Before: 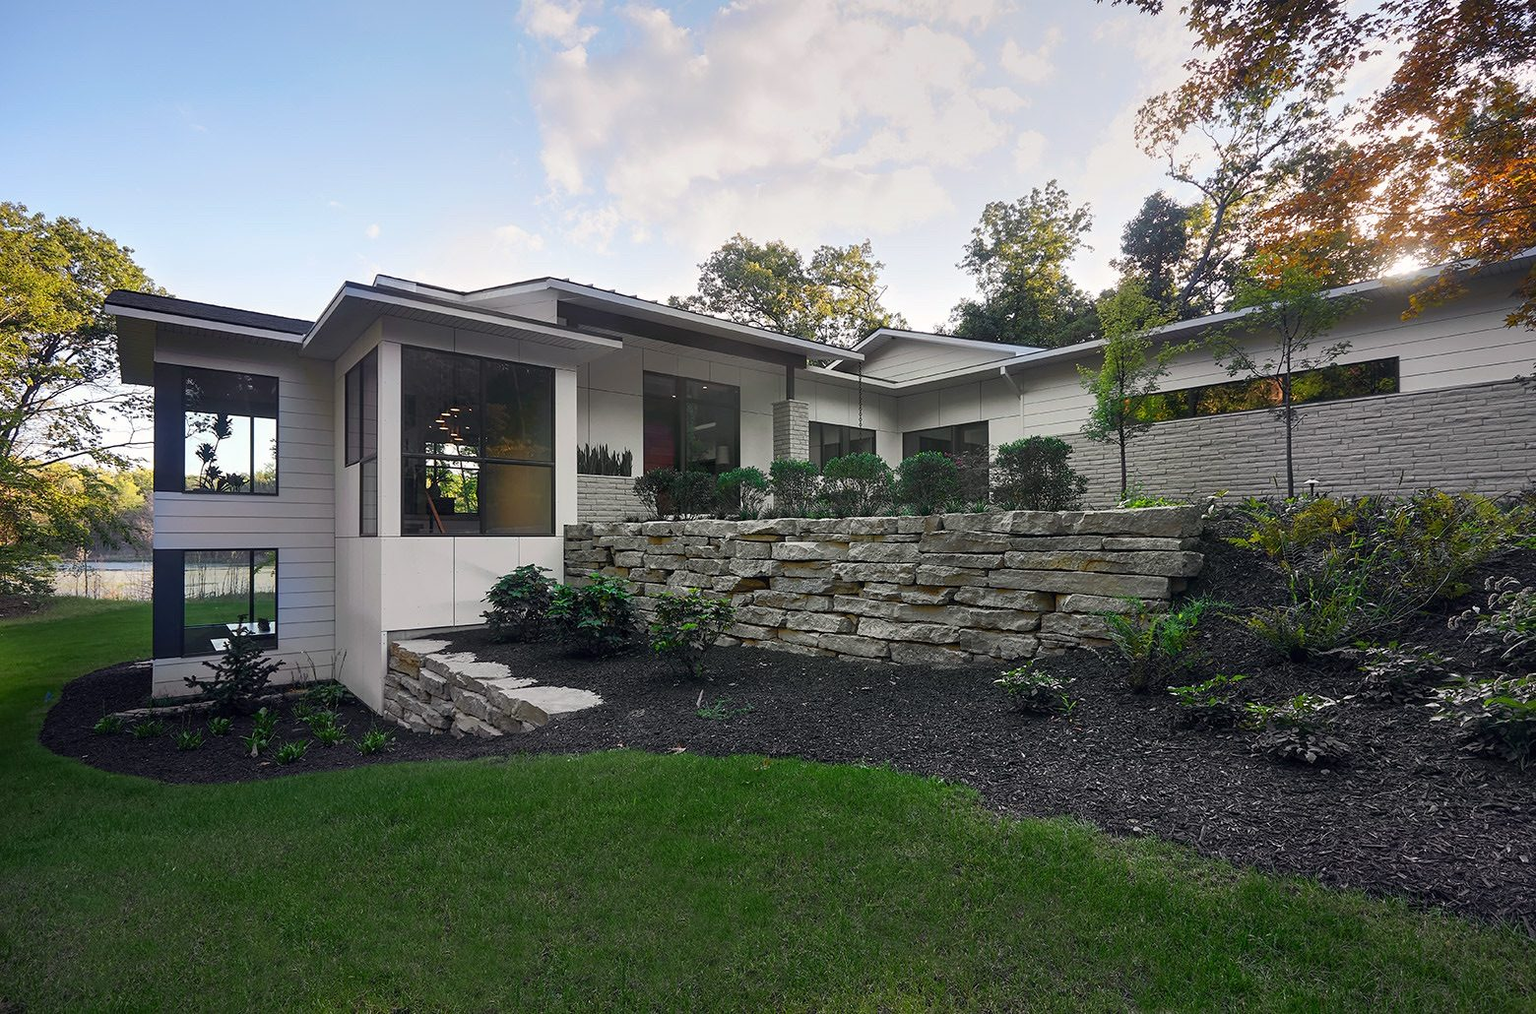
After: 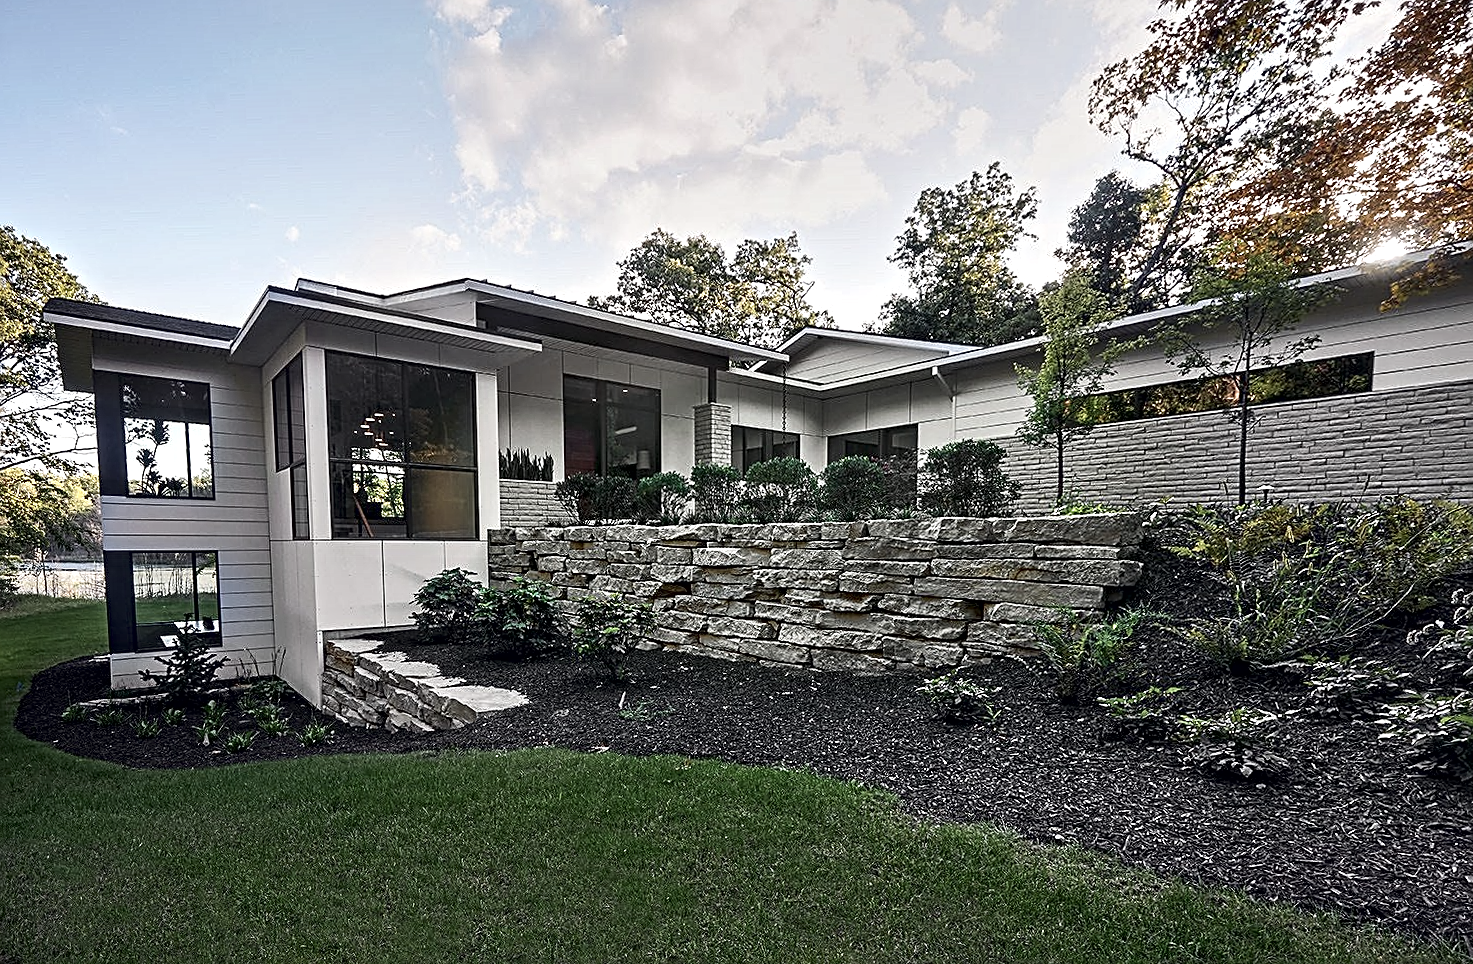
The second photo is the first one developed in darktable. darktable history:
contrast equalizer: octaves 7, y [[0.5, 0.542, 0.583, 0.625, 0.667, 0.708], [0.5 ×6], [0.5 ×6], [0 ×6], [0 ×6]]
rotate and perspective: rotation 0.062°, lens shift (vertical) 0.115, lens shift (horizontal) -0.133, crop left 0.047, crop right 0.94, crop top 0.061, crop bottom 0.94
sharpen: on, module defaults
contrast brightness saturation: contrast 0.1, saturation -0.3
